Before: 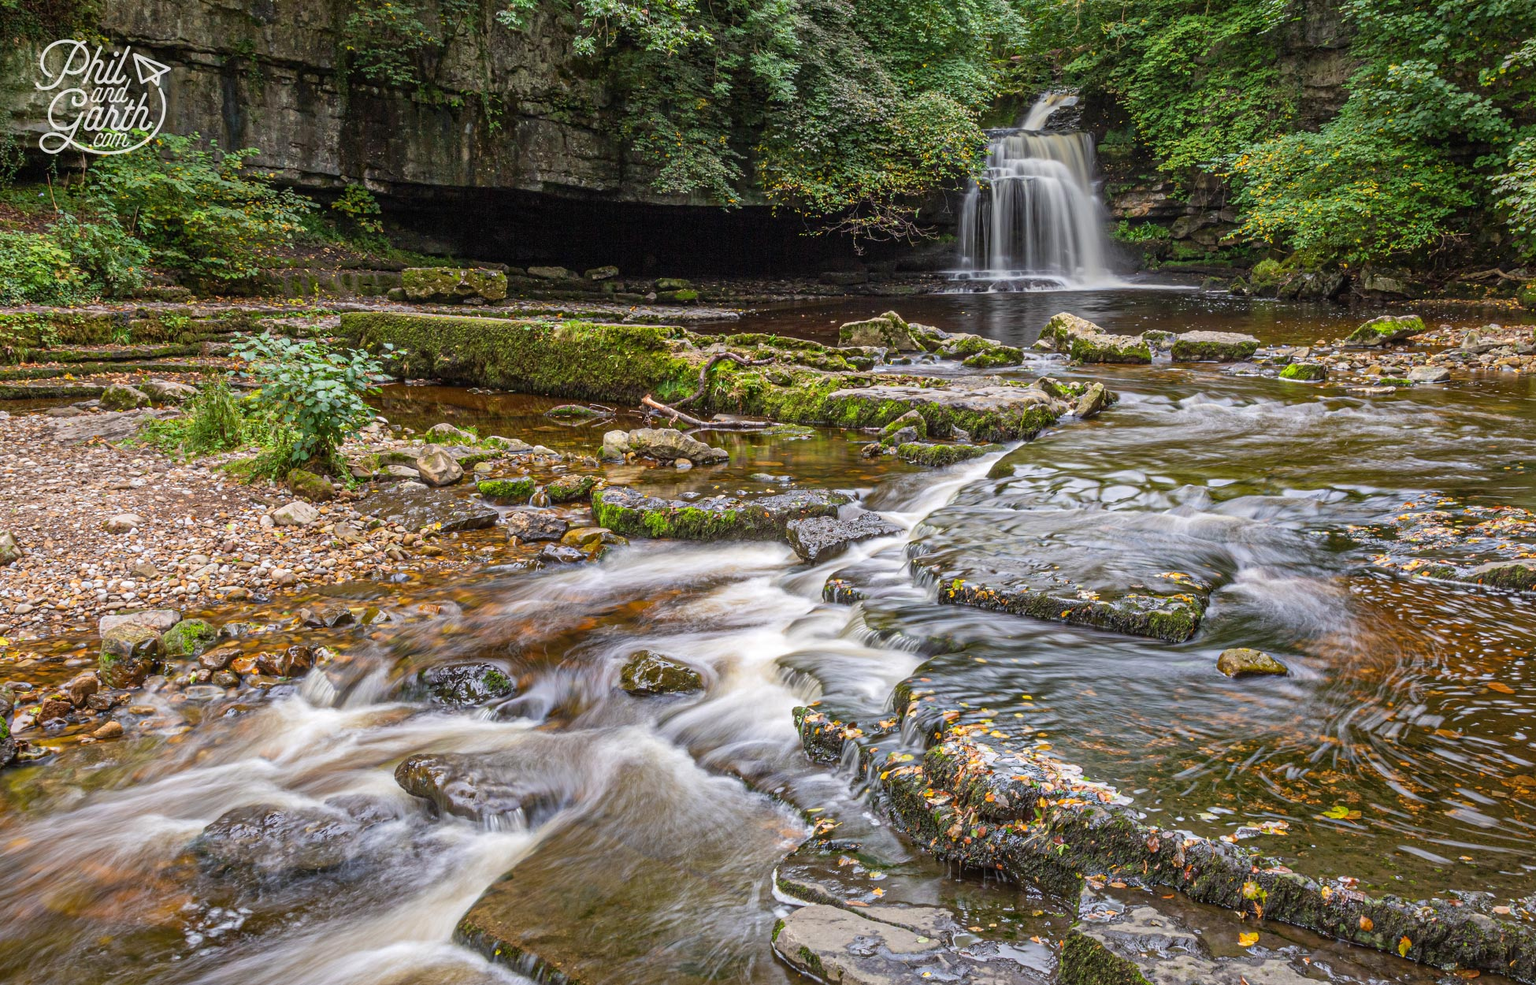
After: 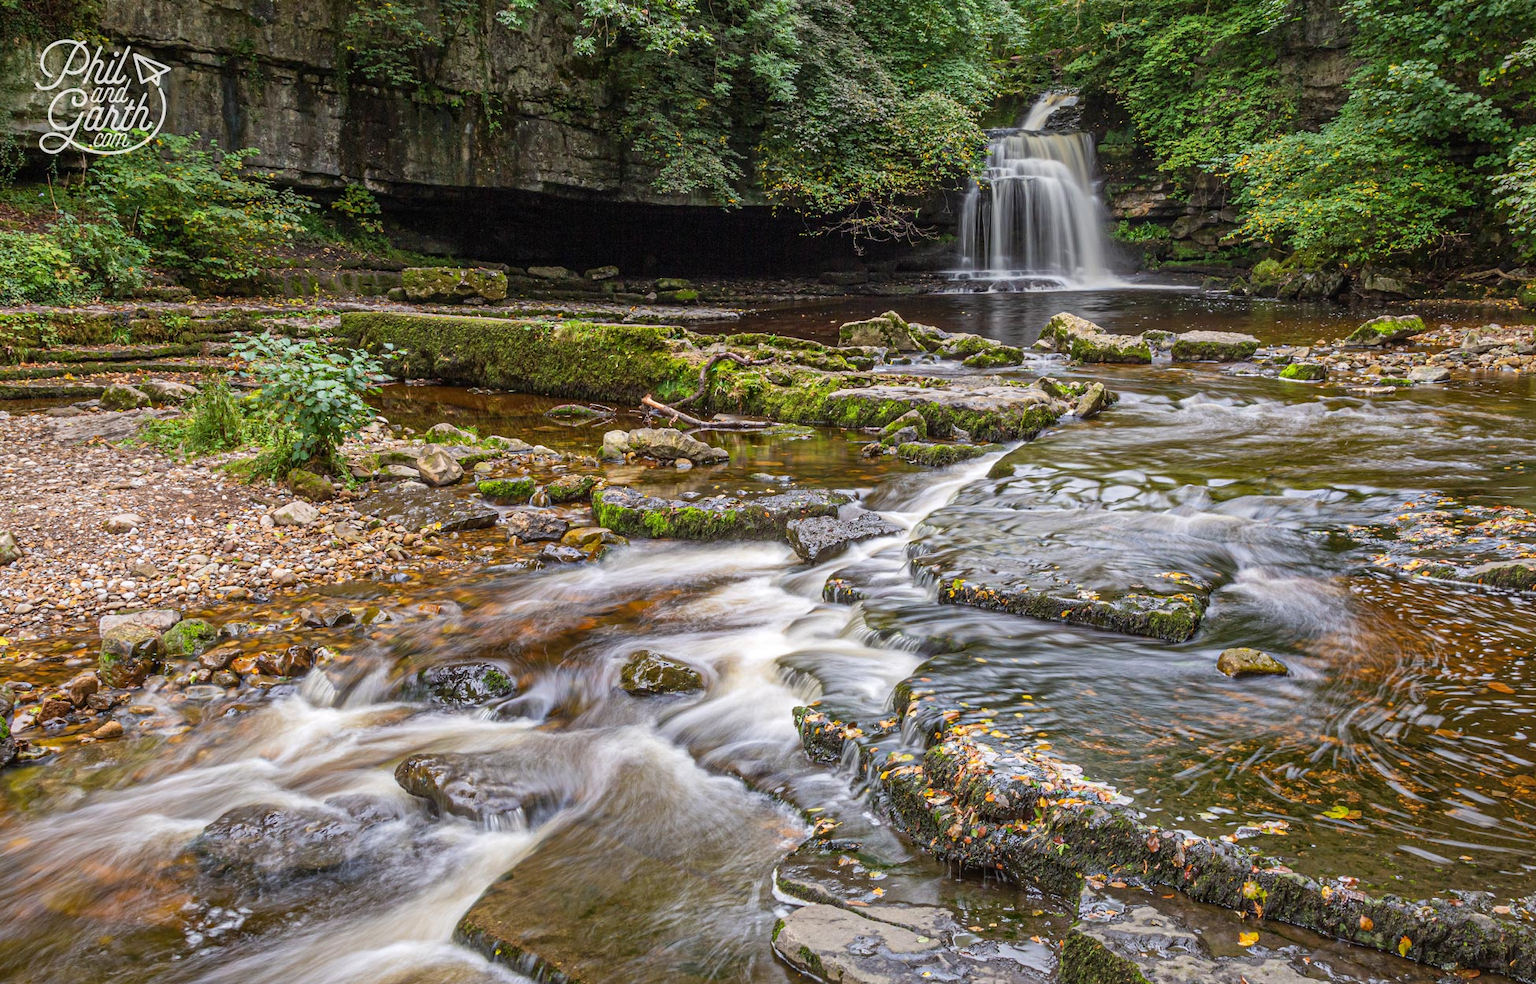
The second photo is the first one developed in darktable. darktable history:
local contrast: mode bilateral grid, contrast 19, coarseness 49, detail 103%, midtone range 0.2
